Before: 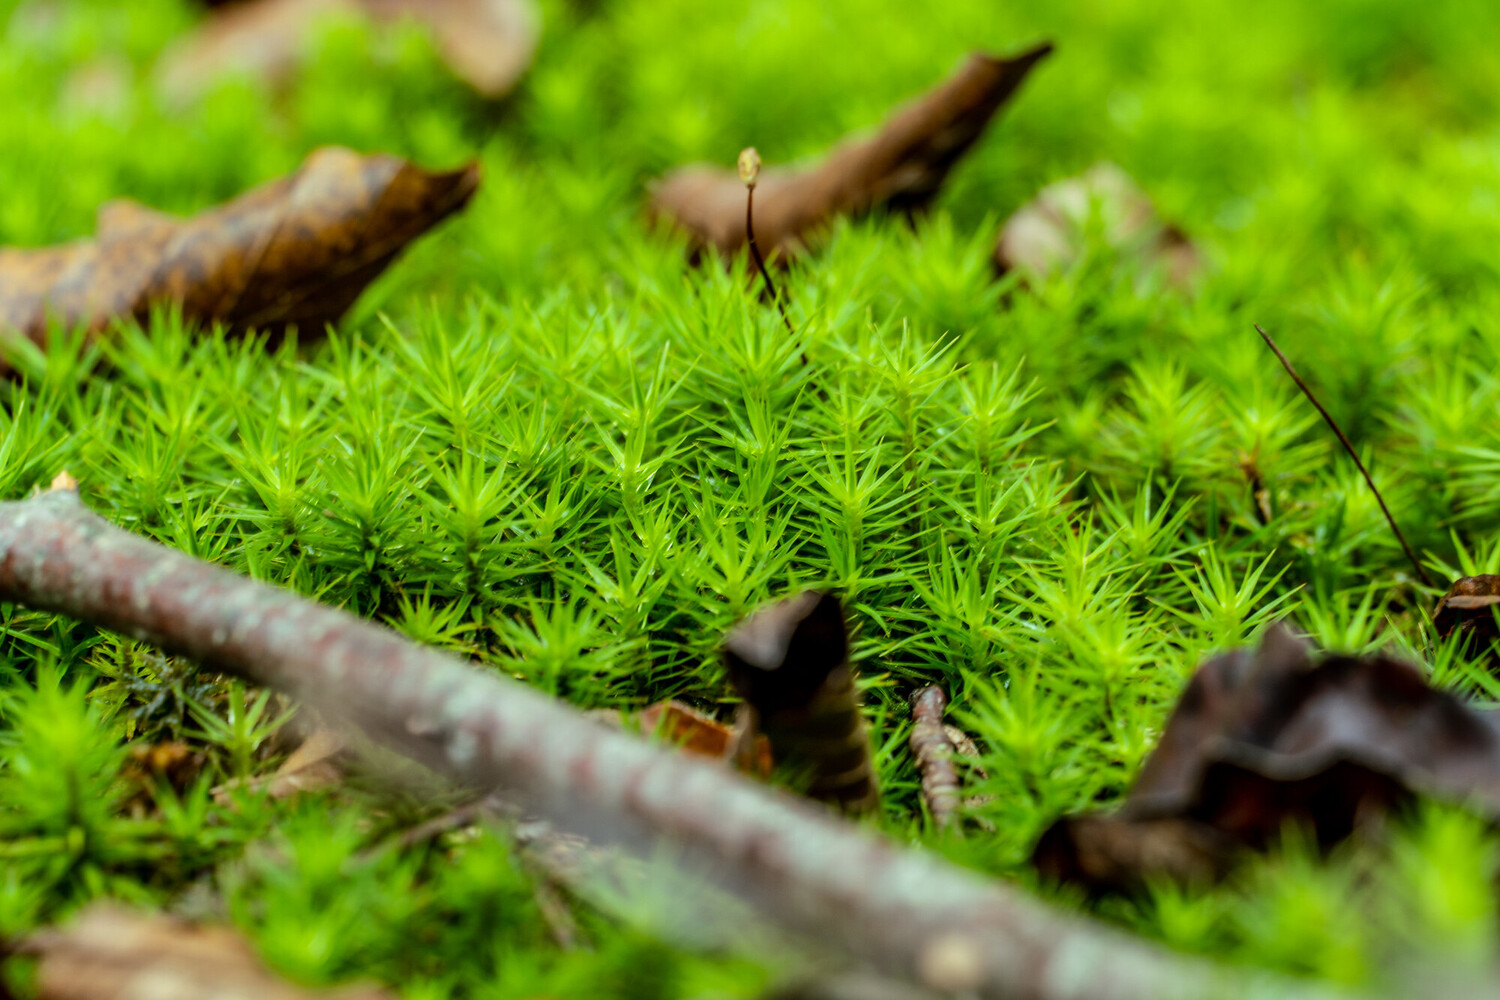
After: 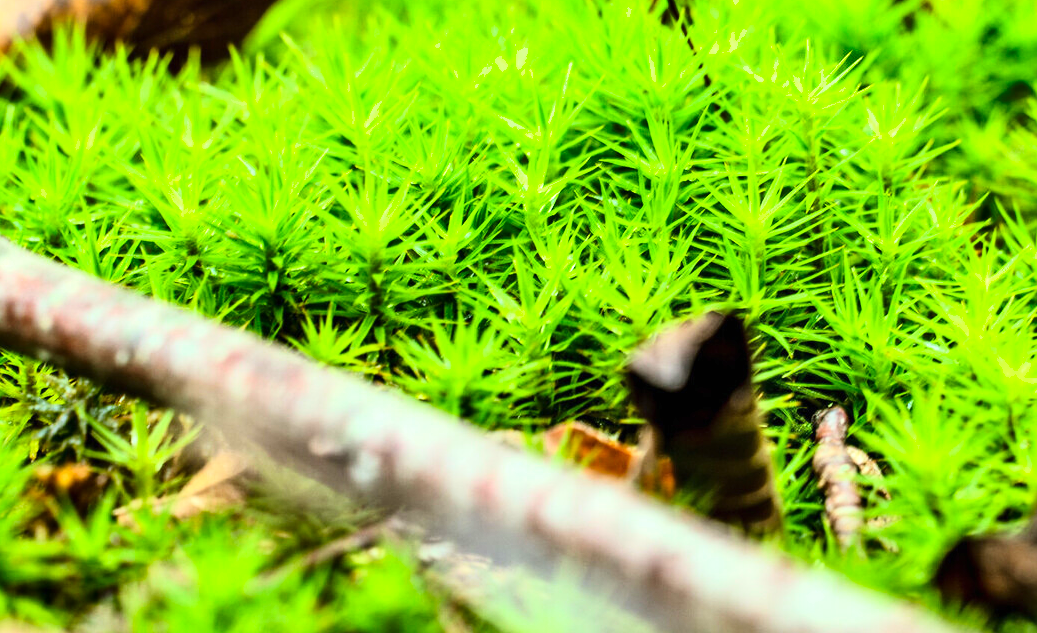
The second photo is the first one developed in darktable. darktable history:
crop: left 6.501%, top 27.927%, right 24.323%, bottom 8.768%
exposure: black level correction 0, exposure 0.701 EV, compensate highlight preservation false
base curve: curves: ch0 [(0, 0) (0.028, 0.03) (0.121, 0.232) (0.46, 0.748) (0.859, 0.968) (1, 1)]
shadows and highlights: shadows 22.92, highlights -48.8, soften with gaussian
